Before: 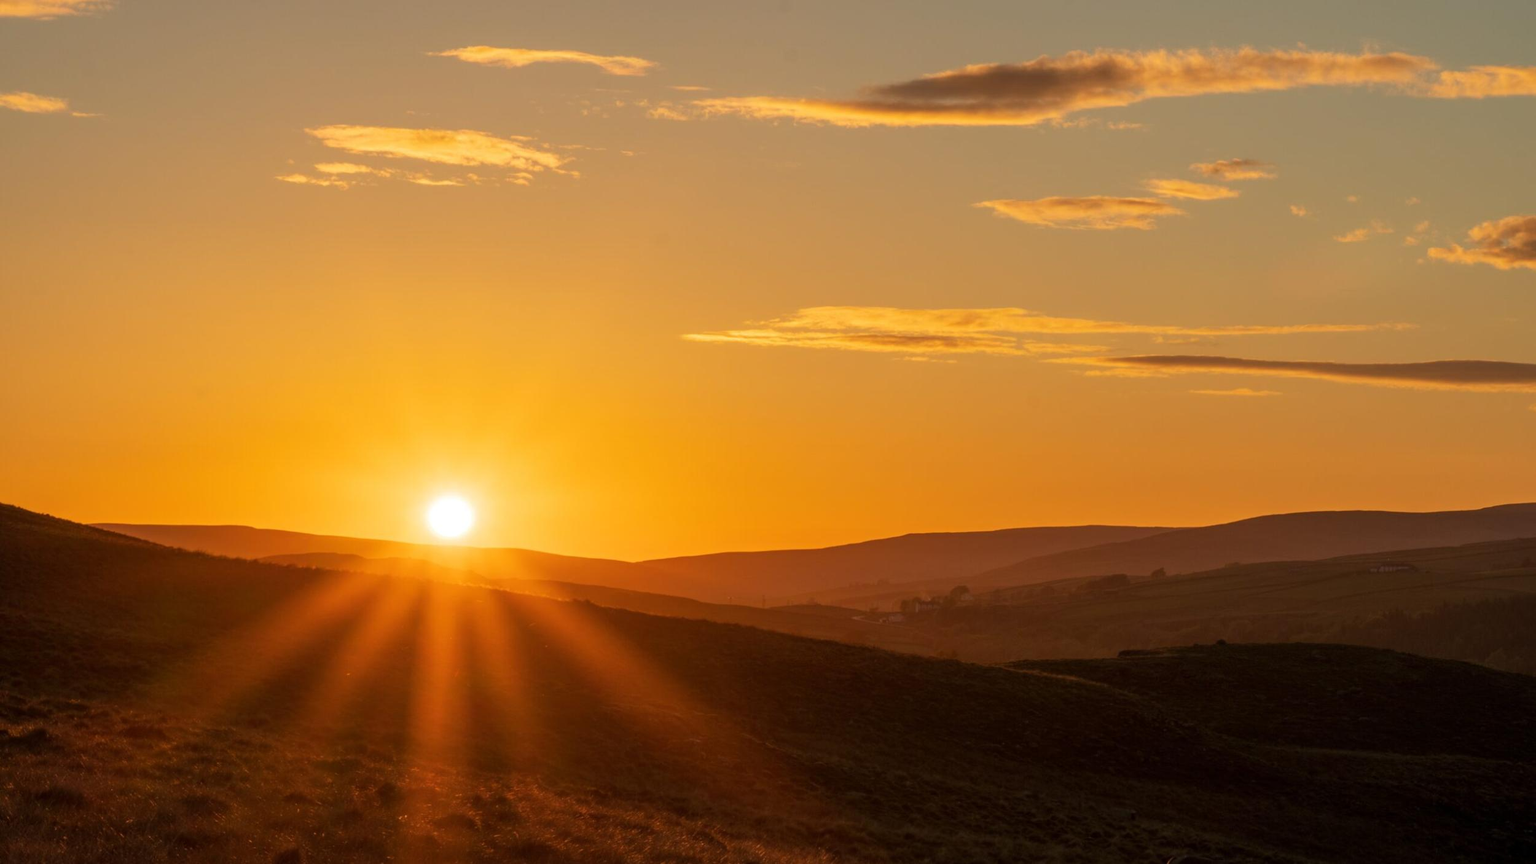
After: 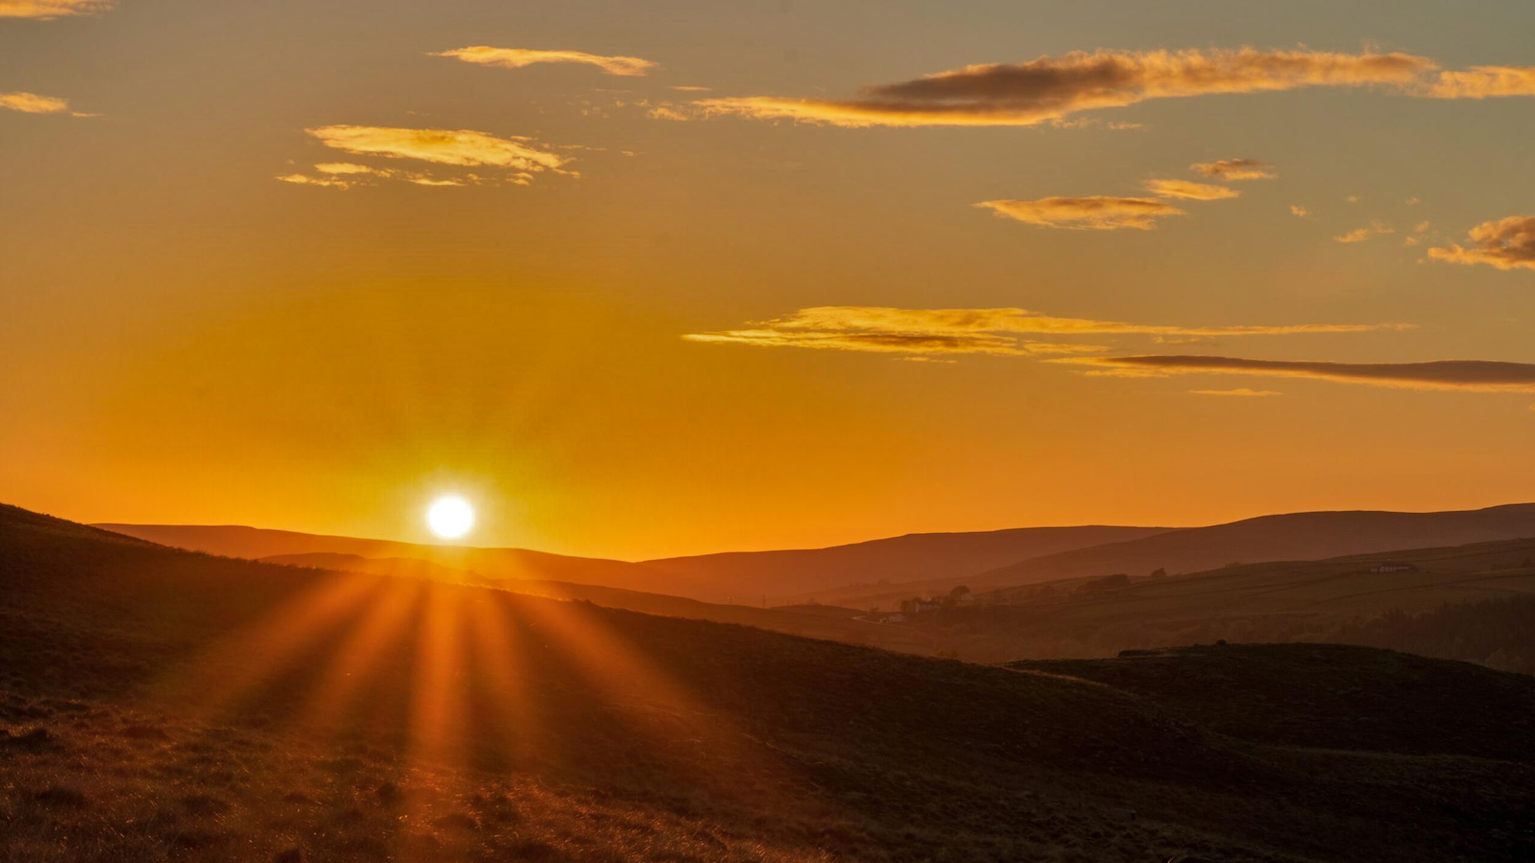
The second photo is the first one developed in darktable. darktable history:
shadows and highlights: shadows 20.73, highlights -80.77, soften with gaussian
color correction: highlights a* 0.067, highlights b* -0.332
